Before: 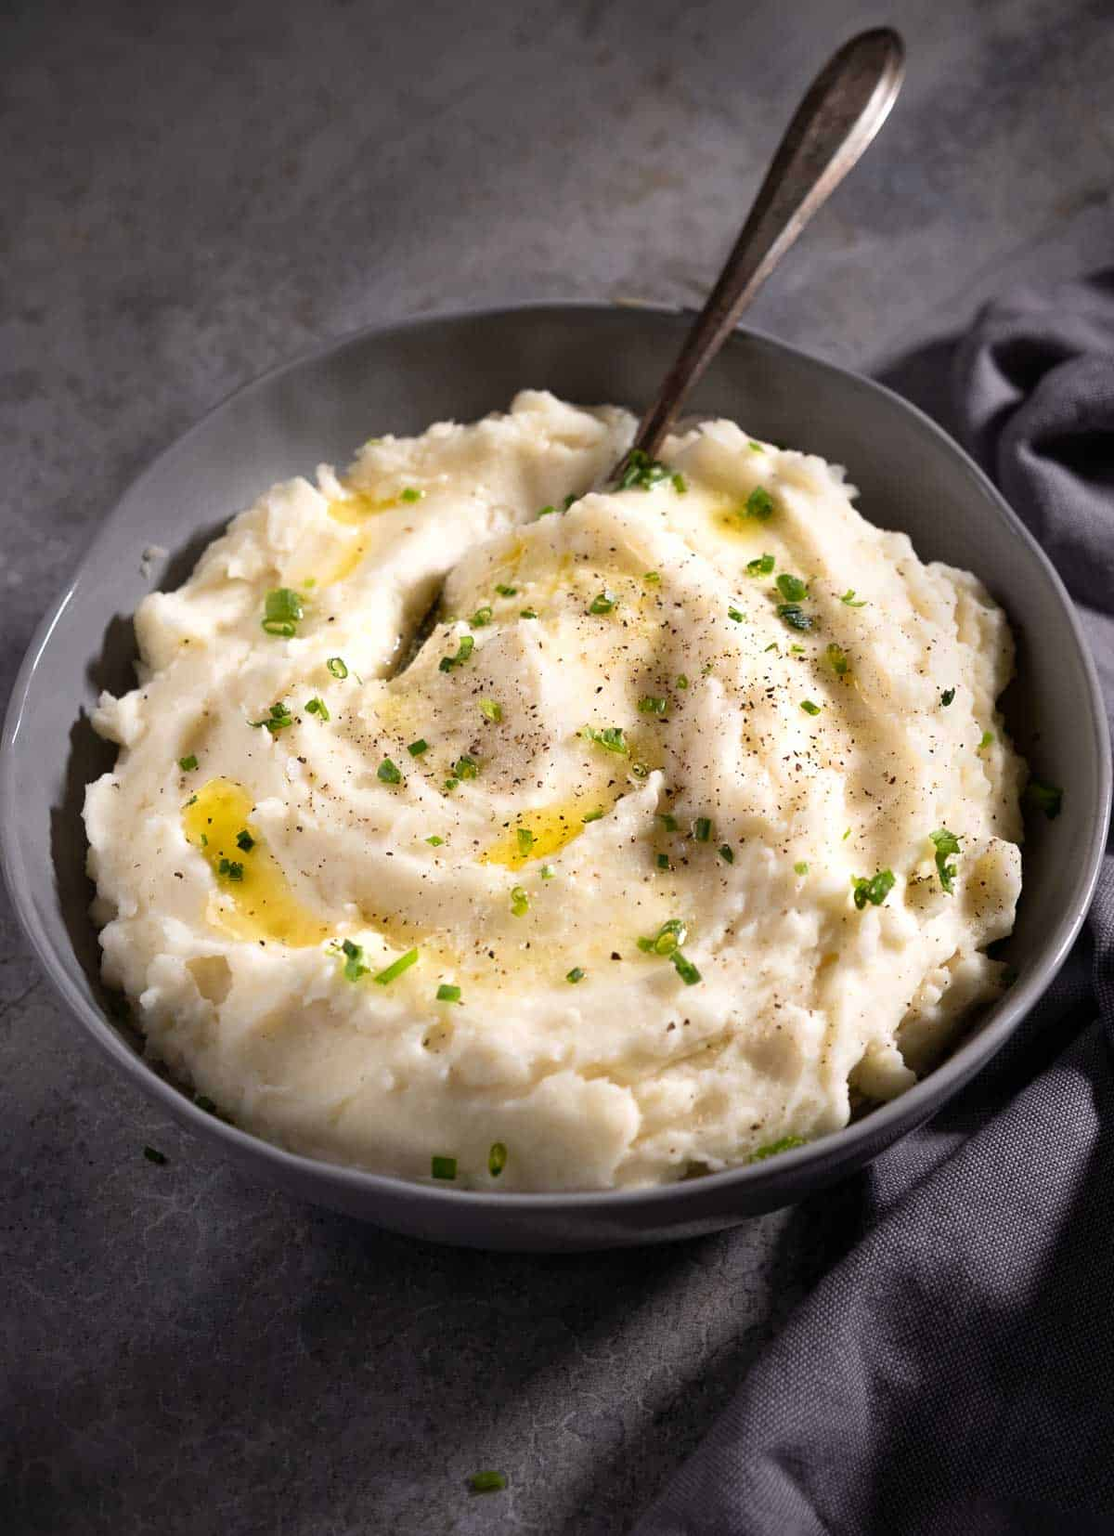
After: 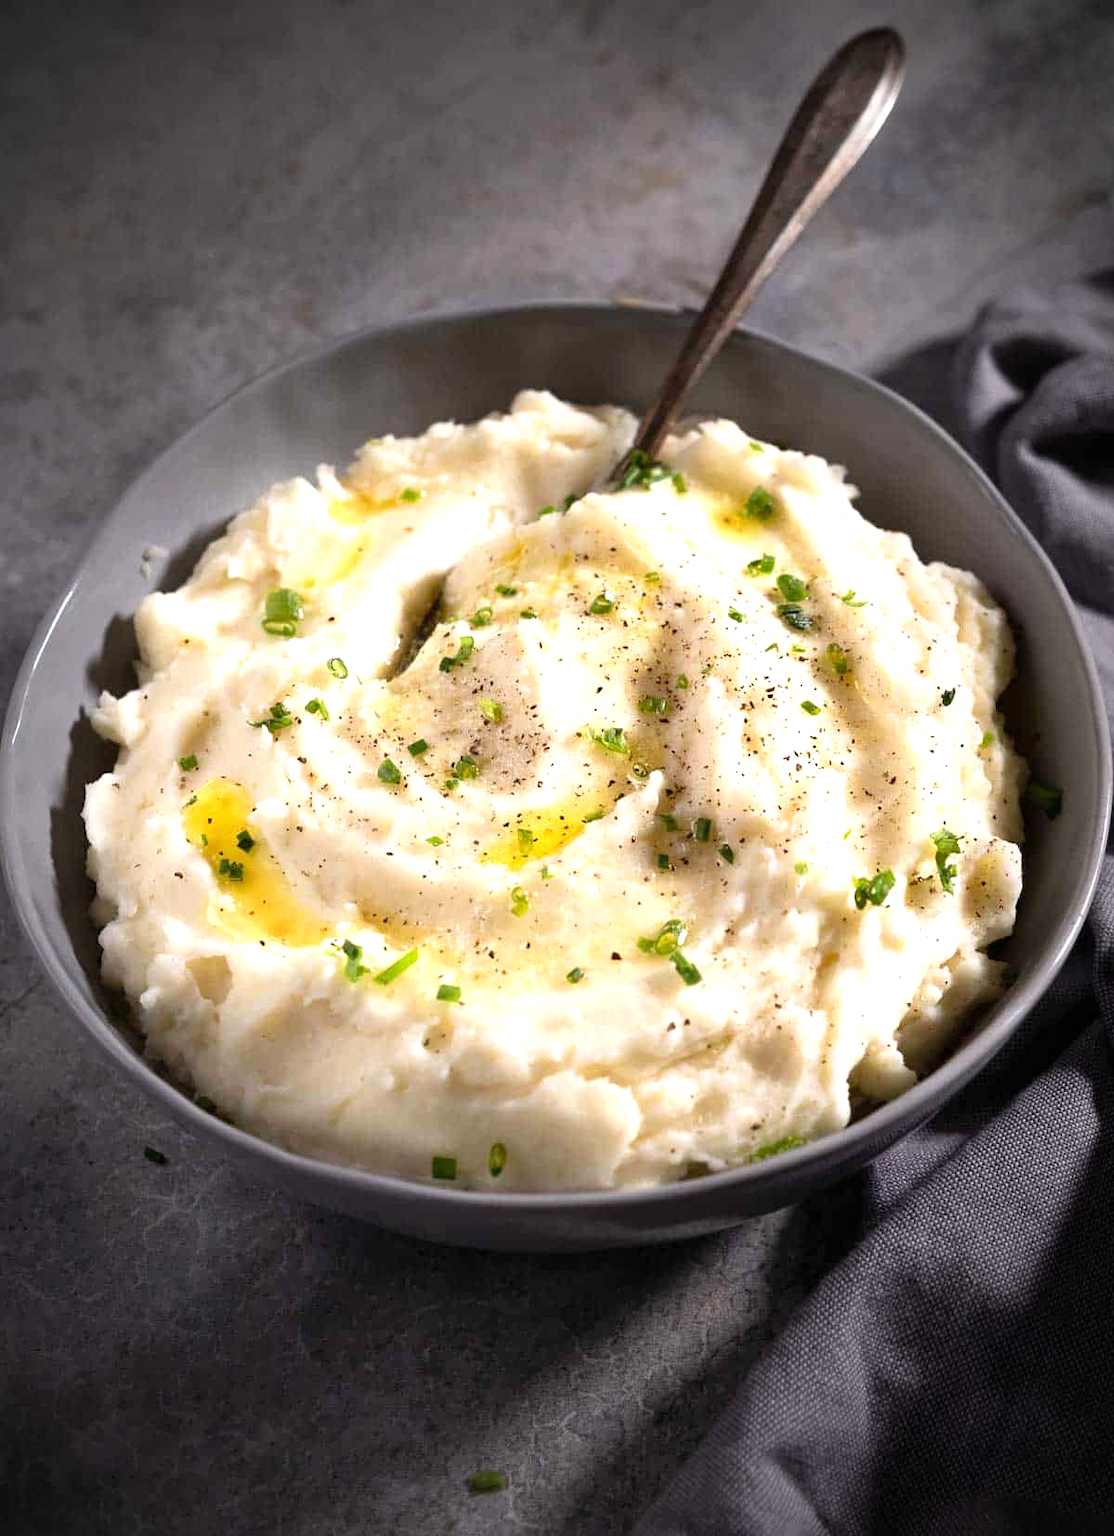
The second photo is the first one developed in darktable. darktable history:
vignetting: automatic ratio true
exposure: exposure 0.493 EV, compensate highlight preservation false
